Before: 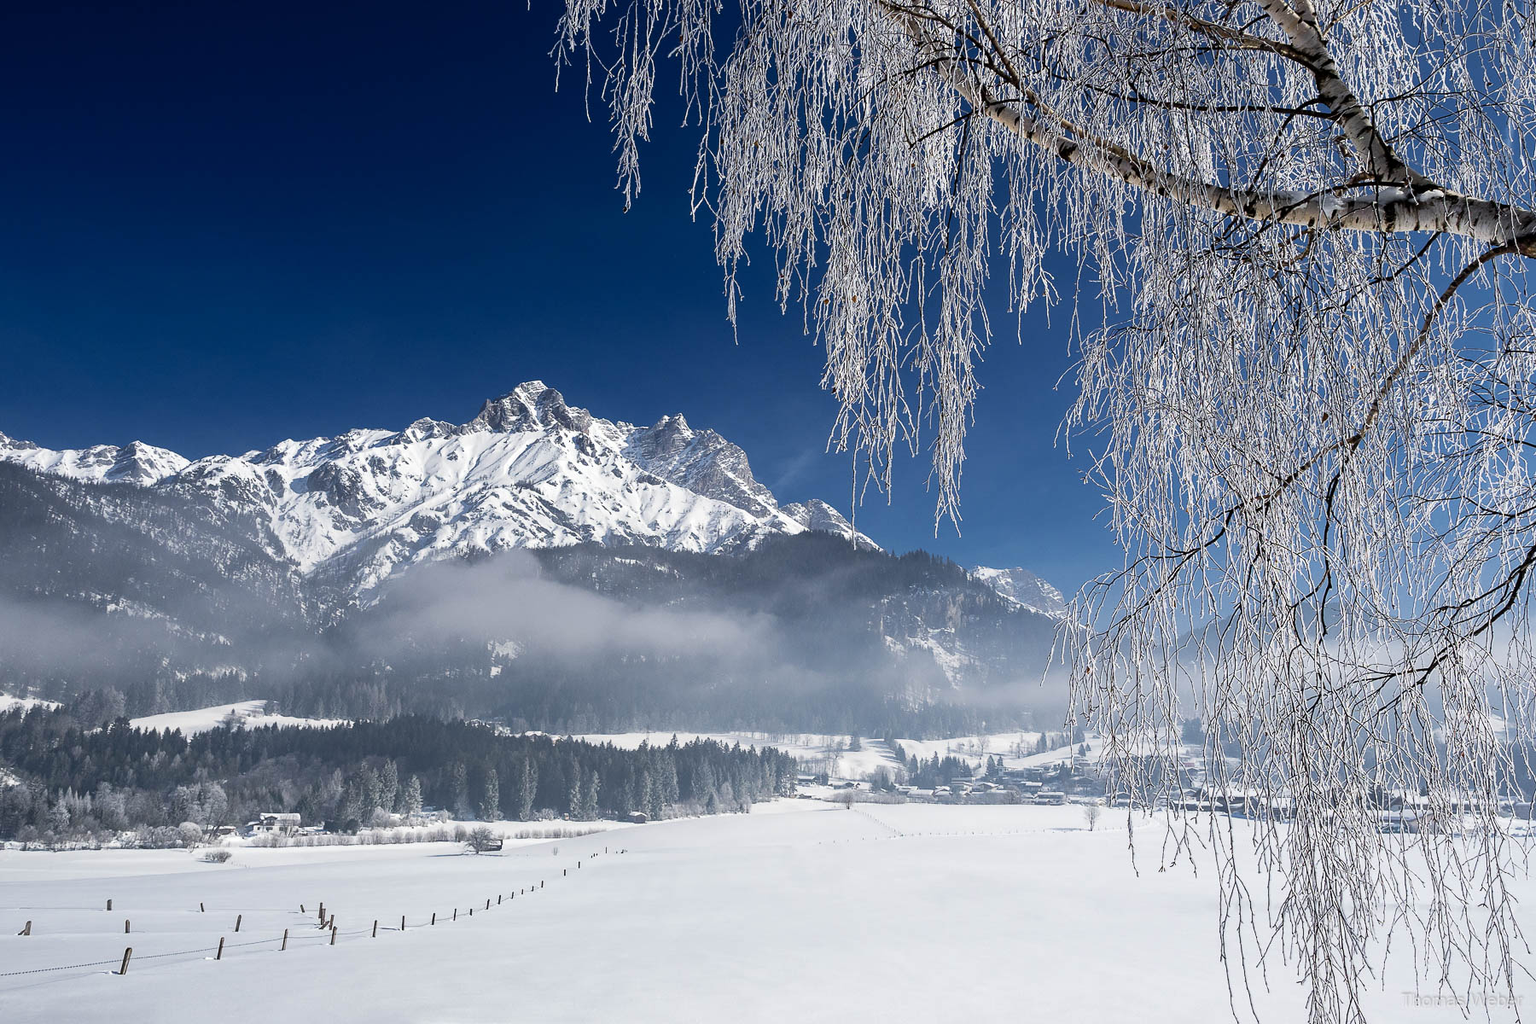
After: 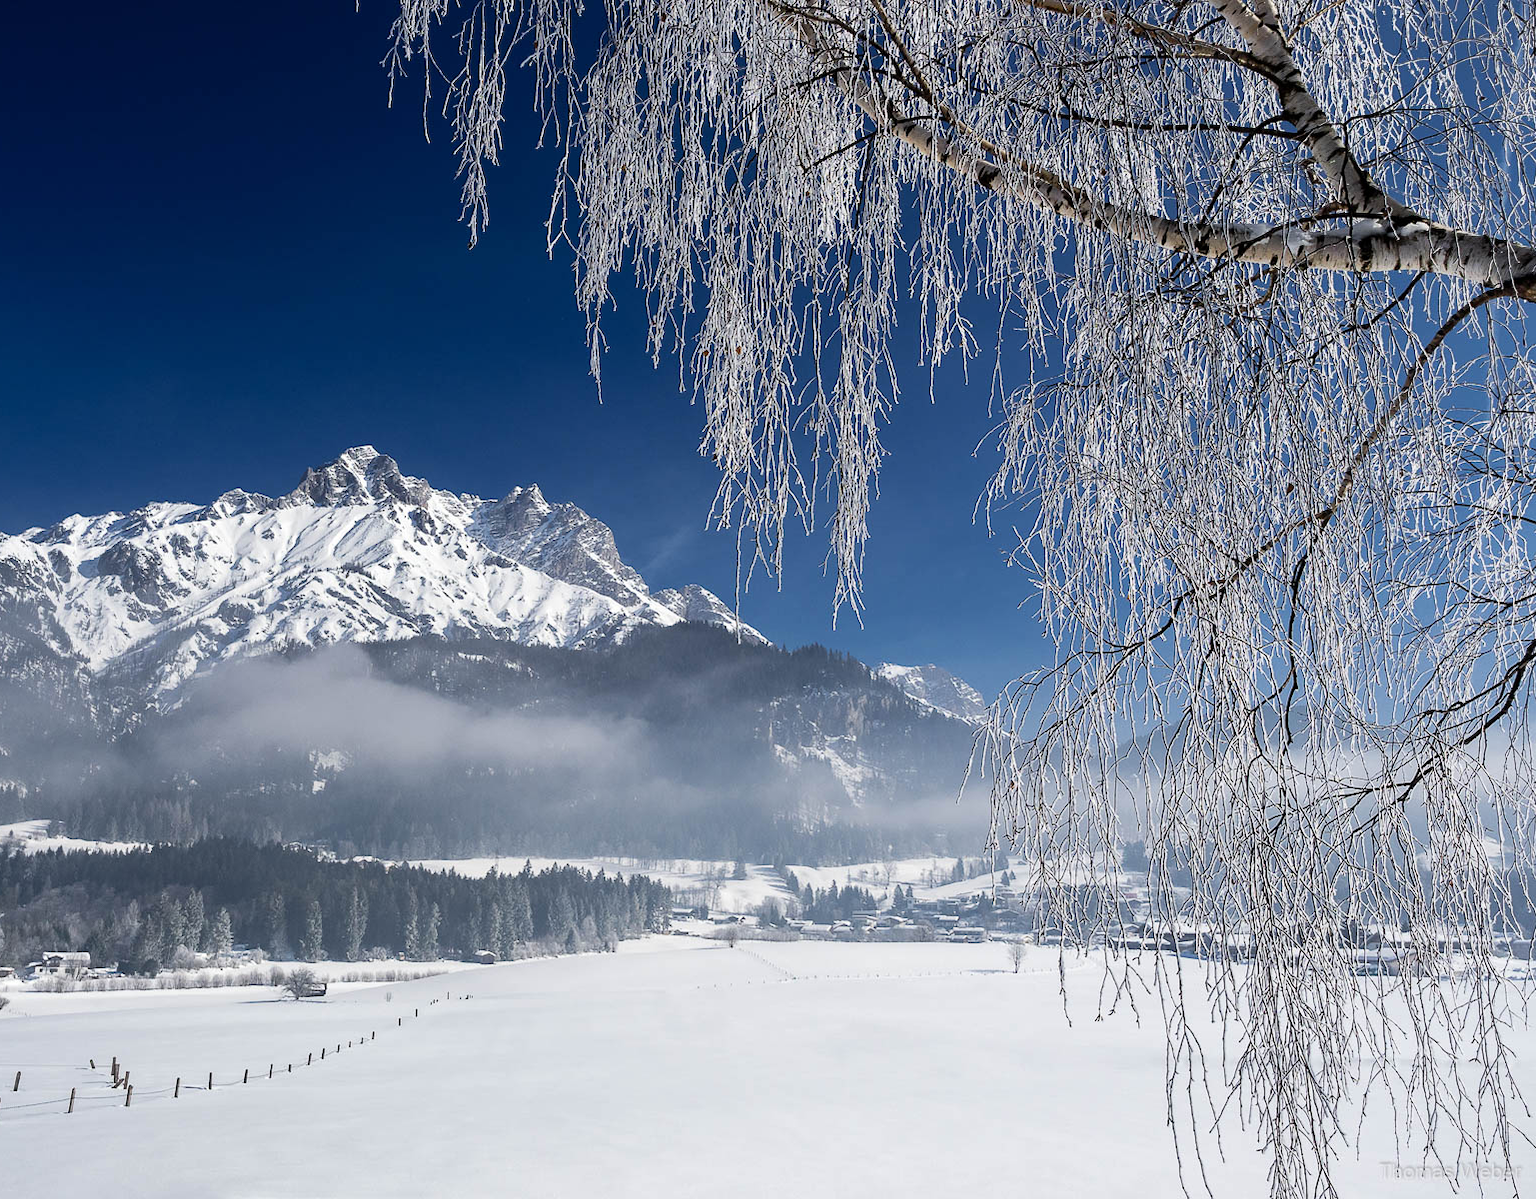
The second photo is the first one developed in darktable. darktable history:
crop and rotate: left 14.584%
